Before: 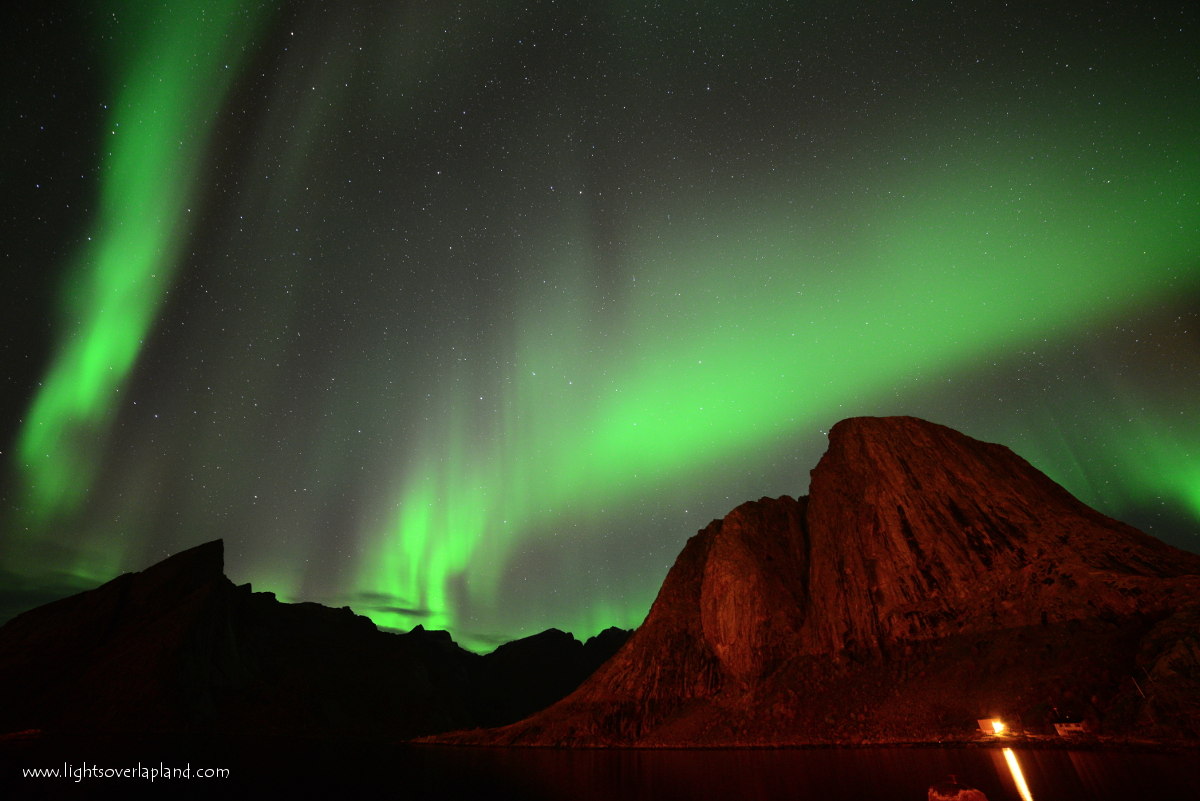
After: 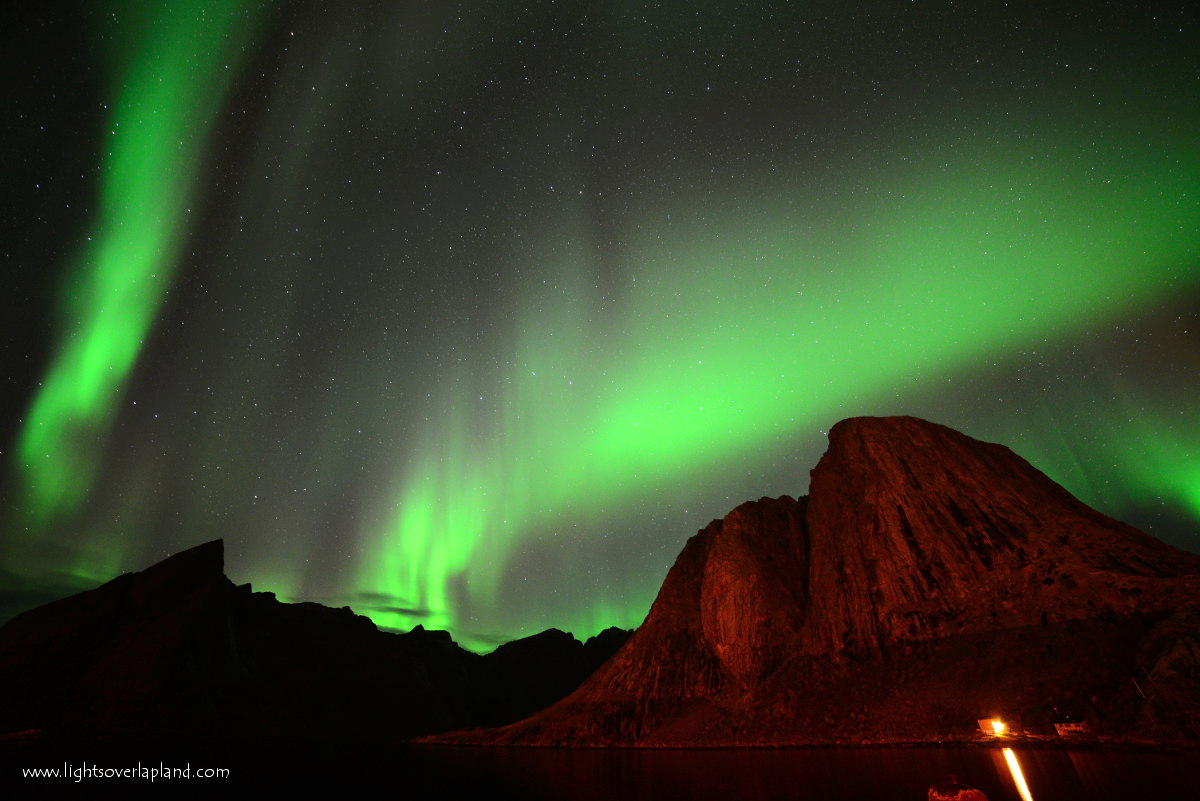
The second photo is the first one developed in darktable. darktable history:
tone curve: curves: ch0 [(0, 0) (0.003, 0.002) (0.011, 0.01) (0.025, 0.022) (0.044, 0.039) (0.069, 0.061) (0.1, 0.088) (0.136, 0.126) (0.177, 0.167) (0.224, 0.211) (0.277, 0.27) (0.335, 0.335) (0.399, 0.407) (0.468, 0.485) (0.543, 0.569) (0.623, 0.659) (0.709, 0.756) (0.801, 0.851) (0.898, 0.961) (1, 1)], preserve colors none
